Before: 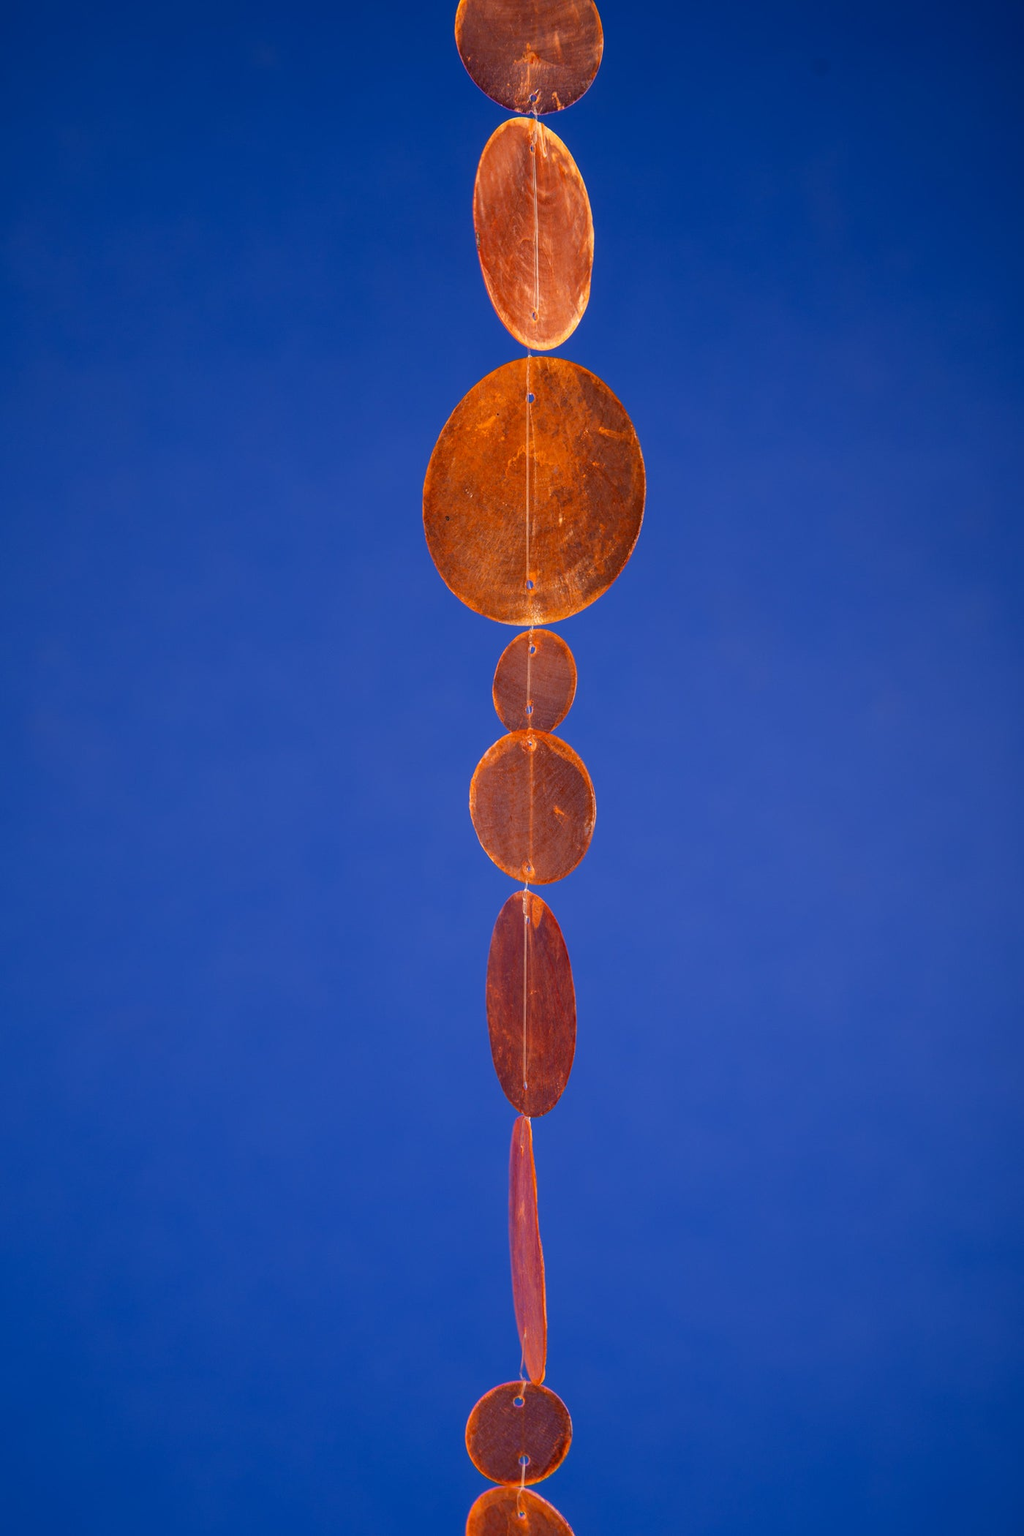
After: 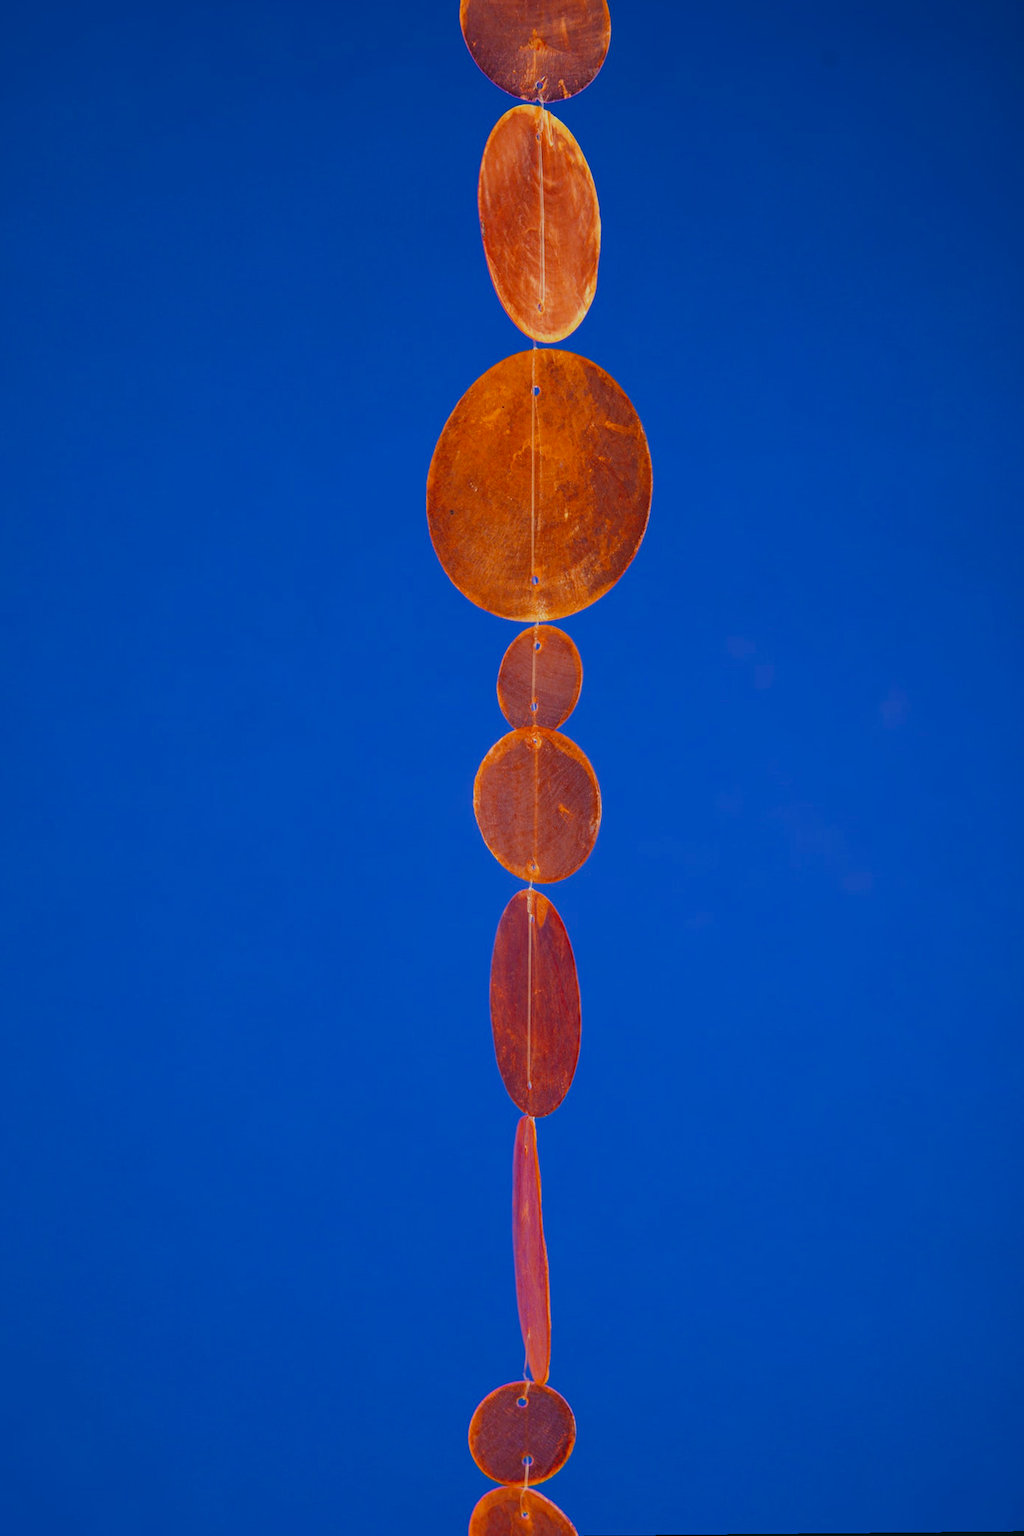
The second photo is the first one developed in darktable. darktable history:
rotate and perspective: rotation 0.174°, lens shift (vertical) 0.013, lens shift (horizontal) 0.019, shear 0.001, automatic cropping original format, crop left 0.007, crop right 0.991, crop top 0.016, crop bottom 0.997
filmic rgb: black relative exposure -7.65 EV, white relative exposure 4.56 EV, hardness 3.61, color science v6 (2022)
color balance: lift [1.003, 0.993, 1.001, 1.007], gamma [1.018, 1.072, 0.959, 0.928], gain [0.974, 0.873, 1.031, 1.127]
color balance rgb: shadows lift › chroma 2%, shadows lift › hue 219.6°, power › hue 313.2°, highlights gain › chroma 3%, highlights gain › hue 75.6°, global offset › luminance 0.5%, perceptual saturation grading › global saturation 15.33%, perceptual saturation grading › highlights -19.33%, perceptual saturation grading › shadows 20%, global vibrance 20%
